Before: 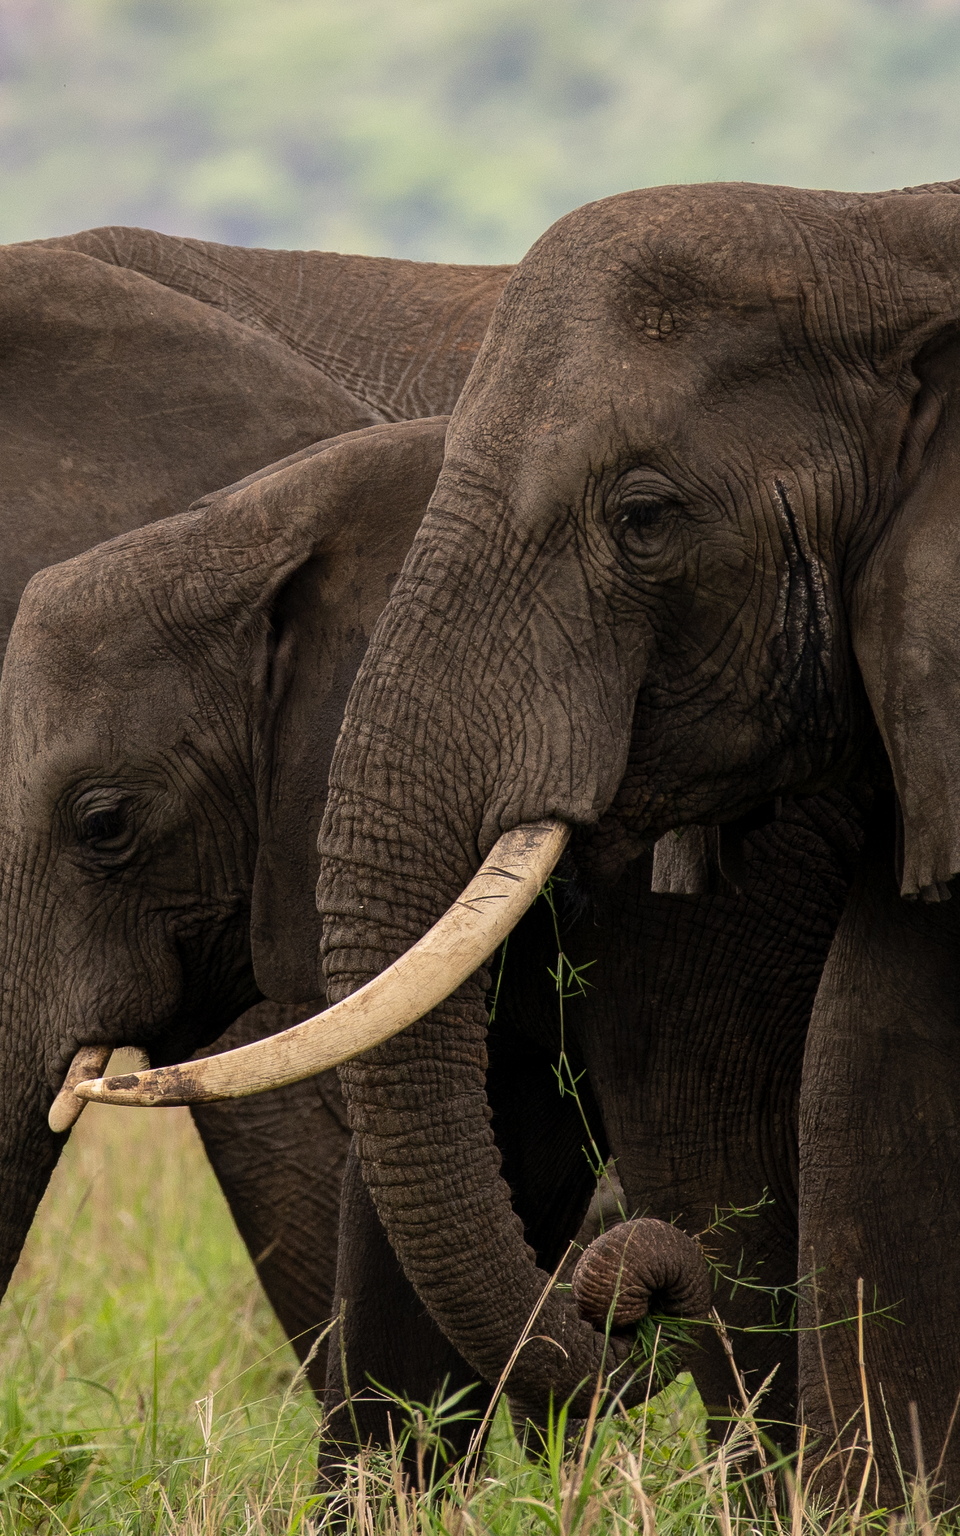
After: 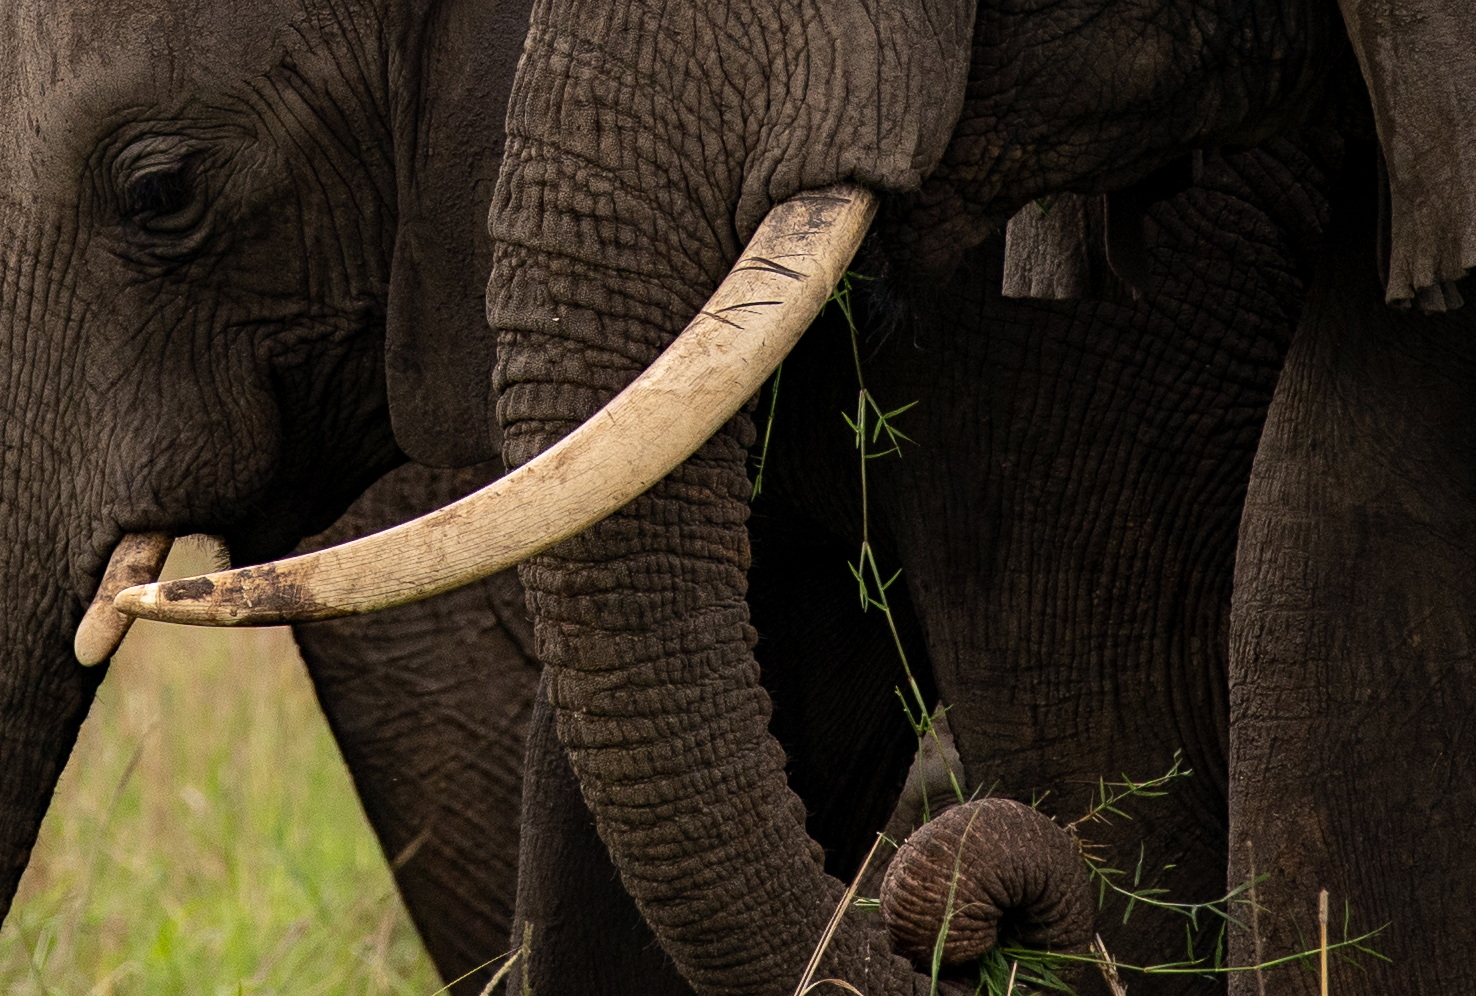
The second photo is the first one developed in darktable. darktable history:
crop: top 45.551%, bottom 12.262%
haze removal: compatibility mode true, adaptive false
